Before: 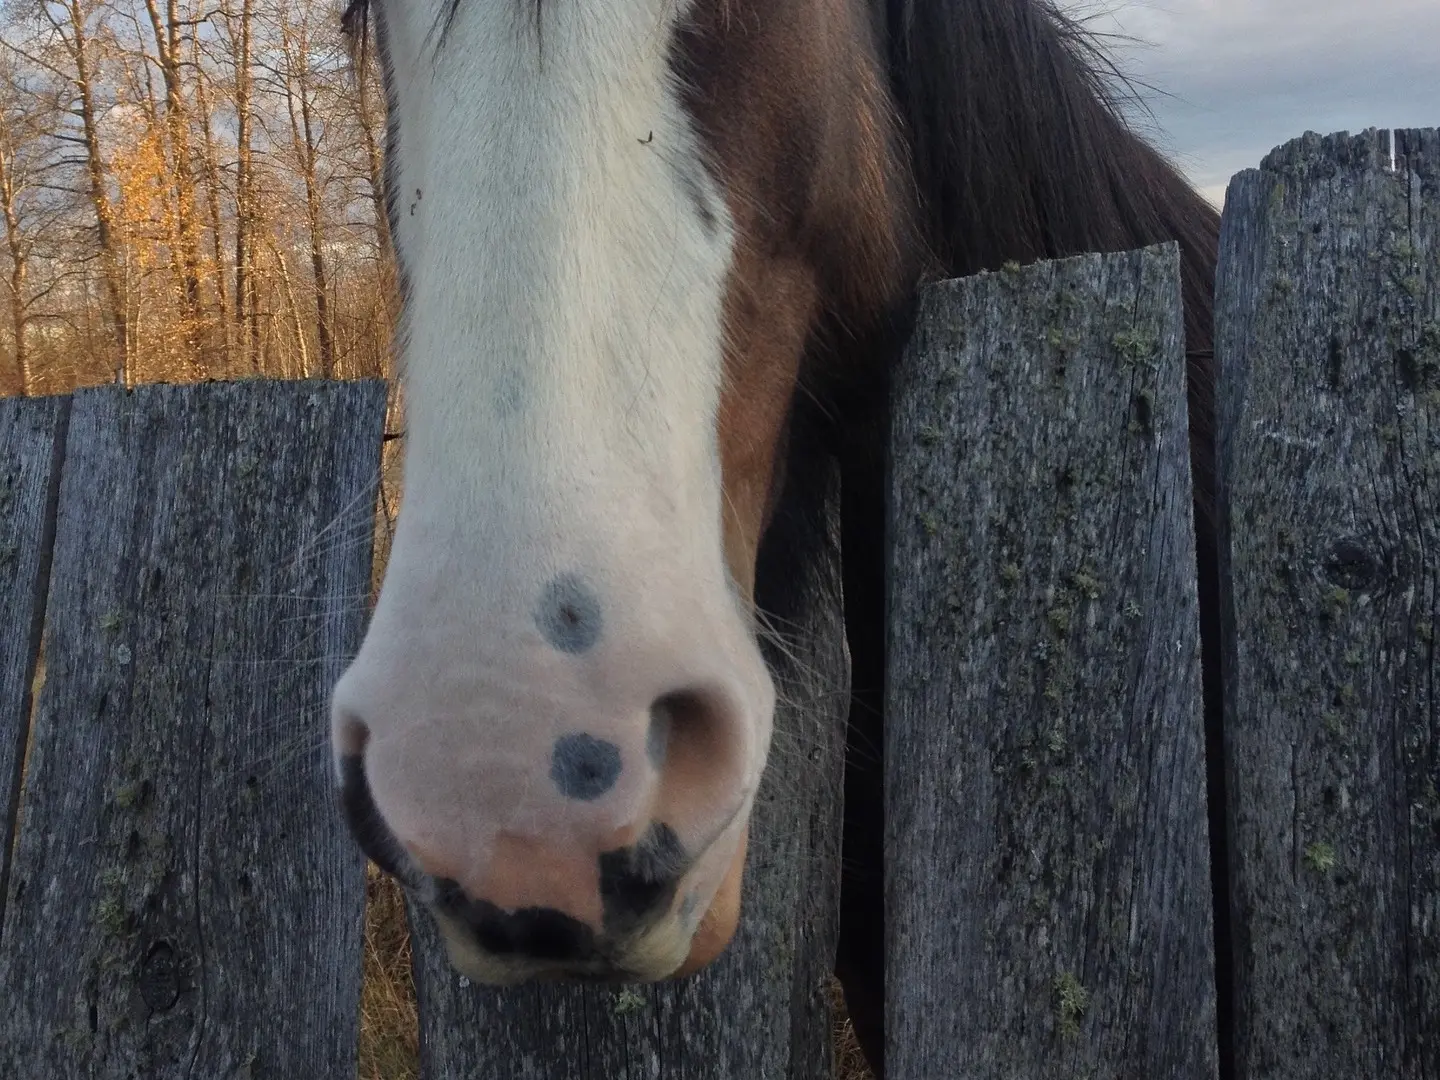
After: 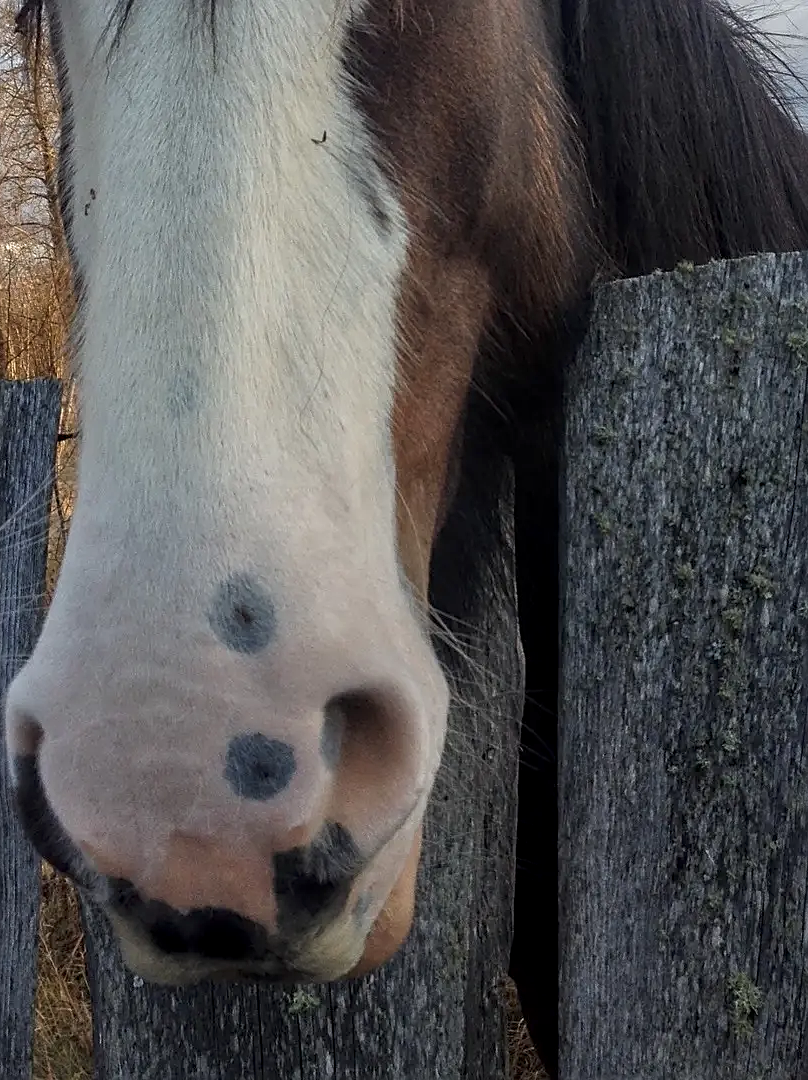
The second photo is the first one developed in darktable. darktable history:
crop and rotate: left 22.696%, right 21.172%
local contrast: on, module defaults
sharpen: on, module defaults
